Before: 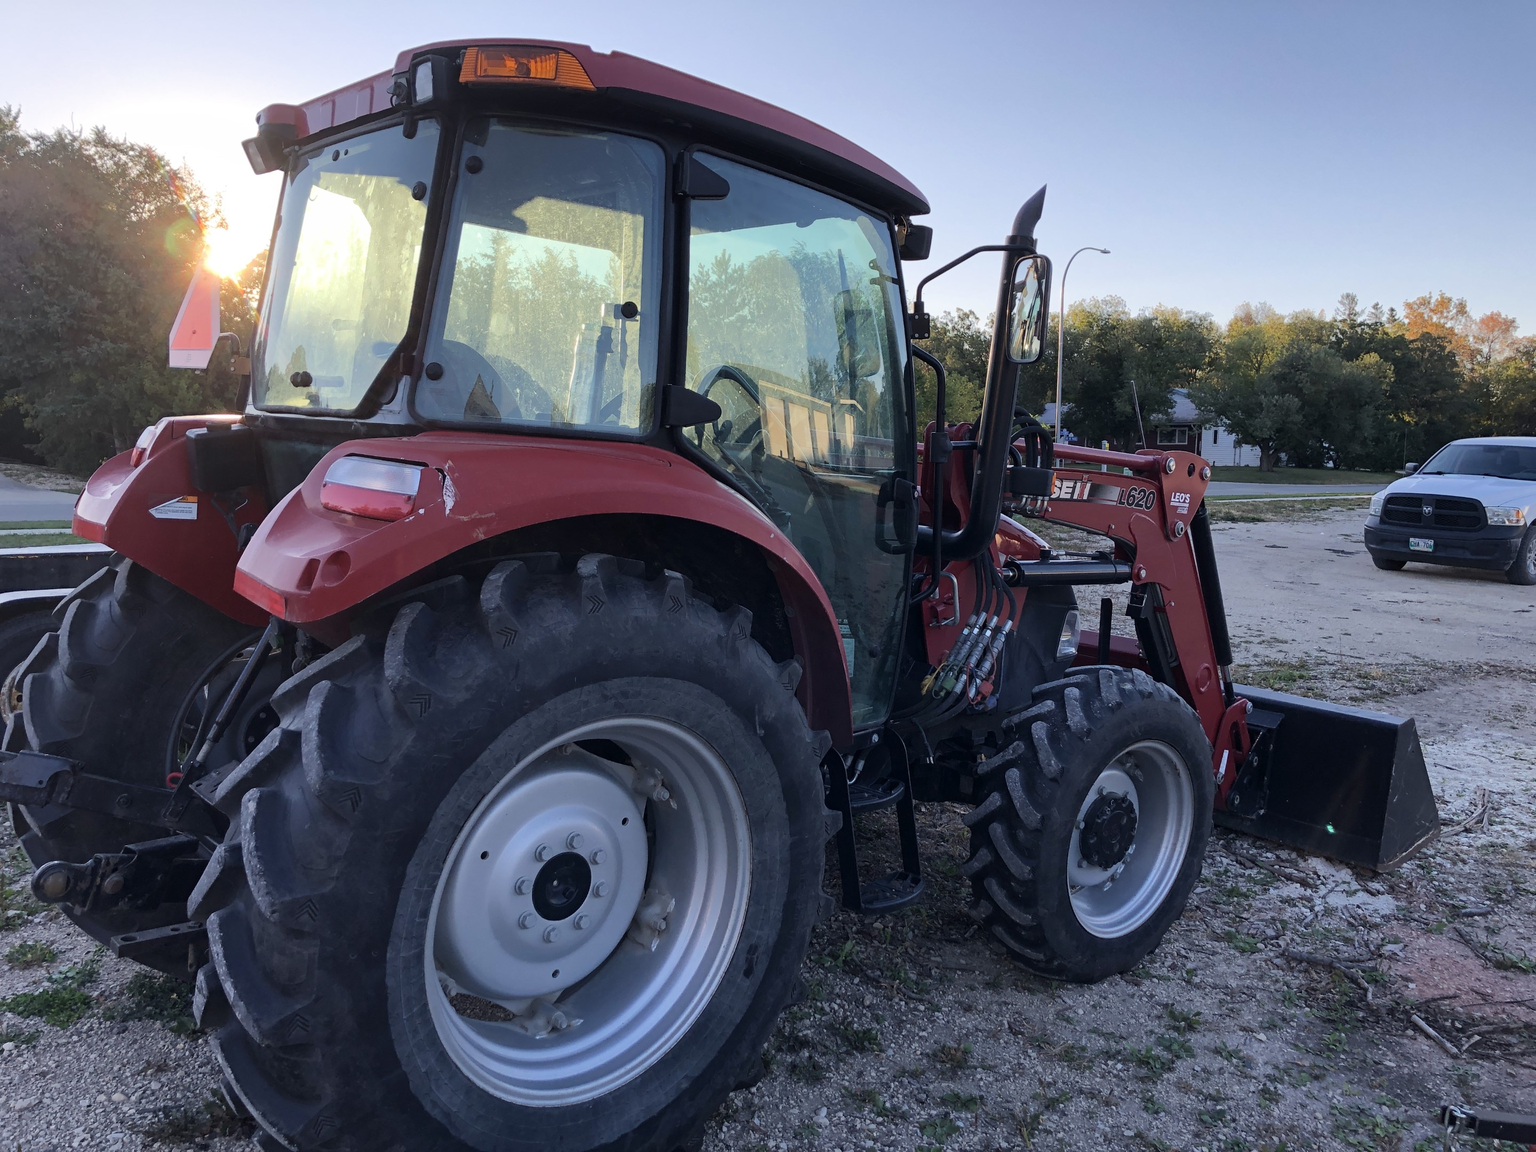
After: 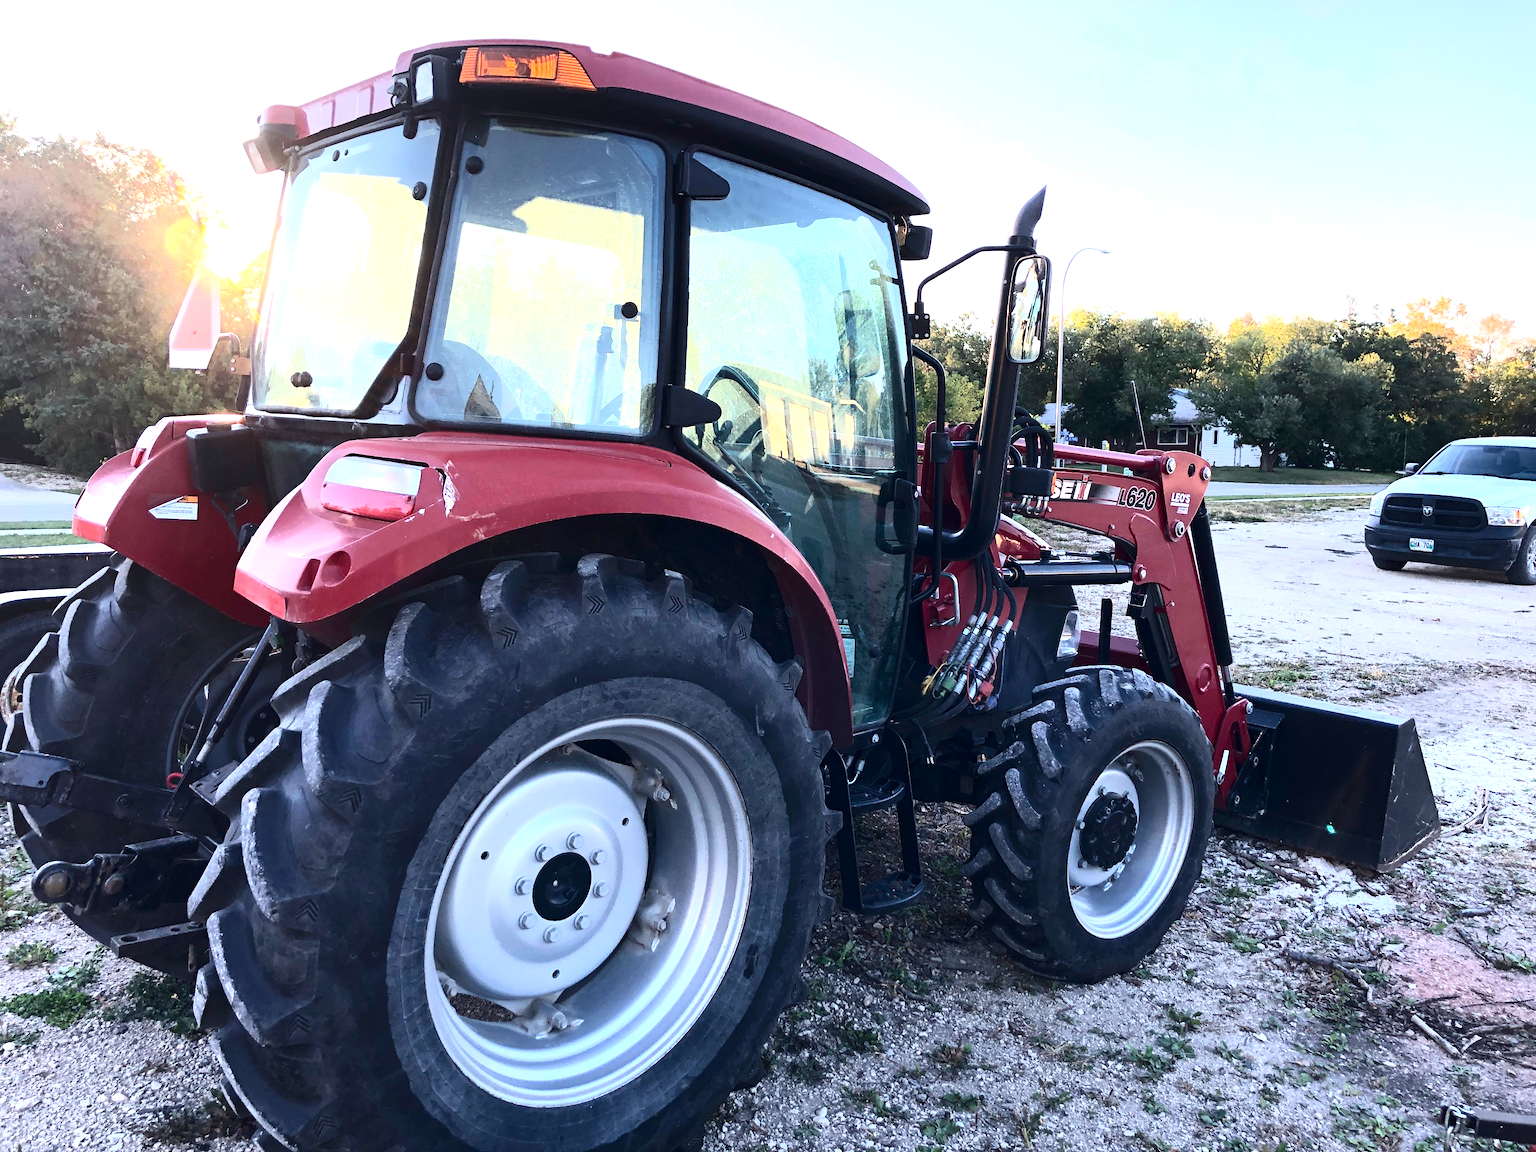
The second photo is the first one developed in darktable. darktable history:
contrast brightness saturation: contrast 0.298
exposure: black level correction 0, exposure 1.369 EV, compensate highlight preservation false
